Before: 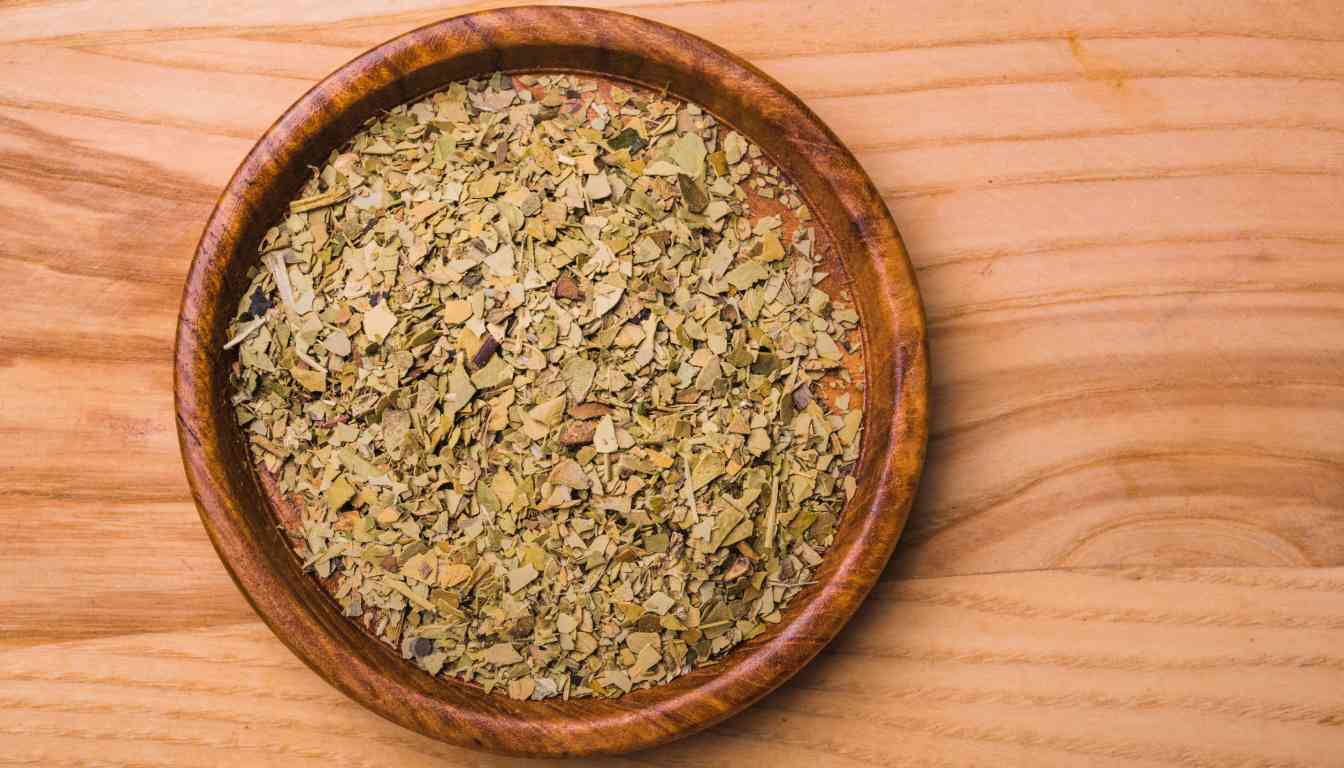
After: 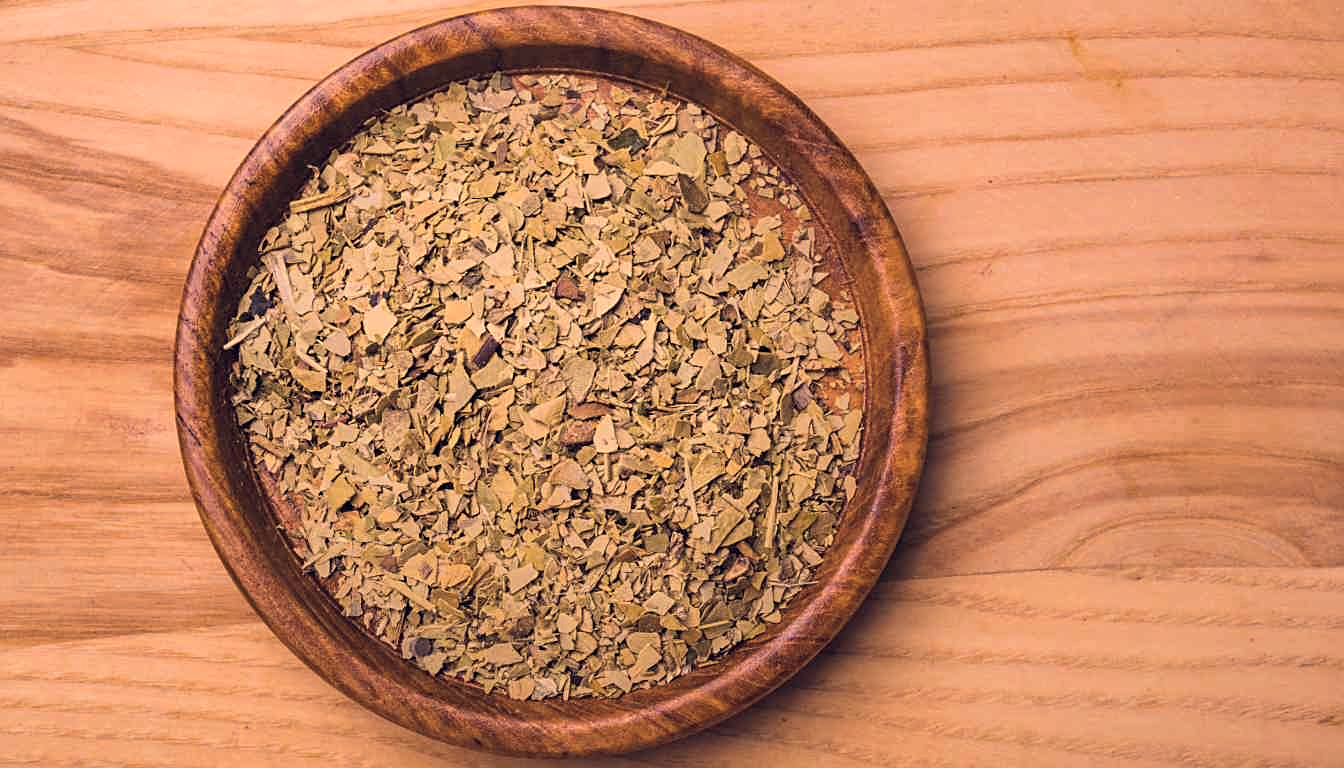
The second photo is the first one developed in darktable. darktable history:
sharpen: on, module defaults
color correction: highlights a* 19.59, highlights b* 27.49, shadows a* 3.46, shadows b* -17.28, saturation 0.73
